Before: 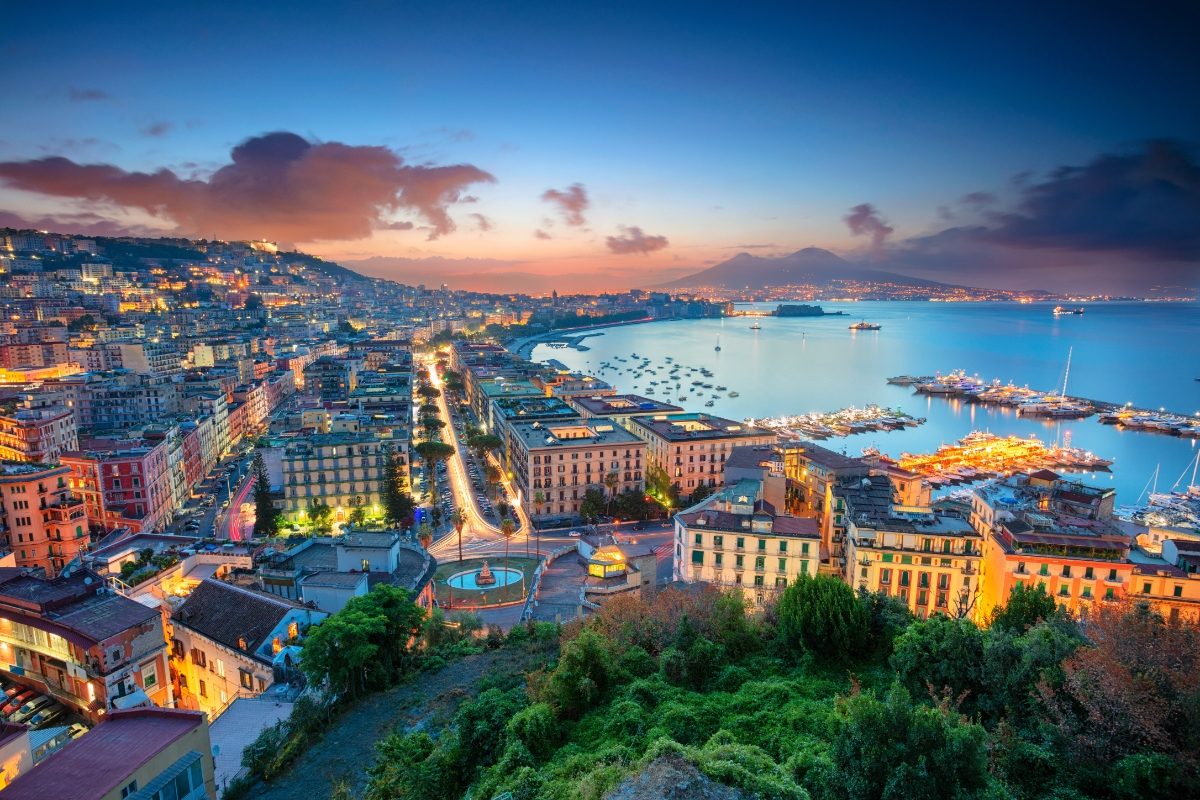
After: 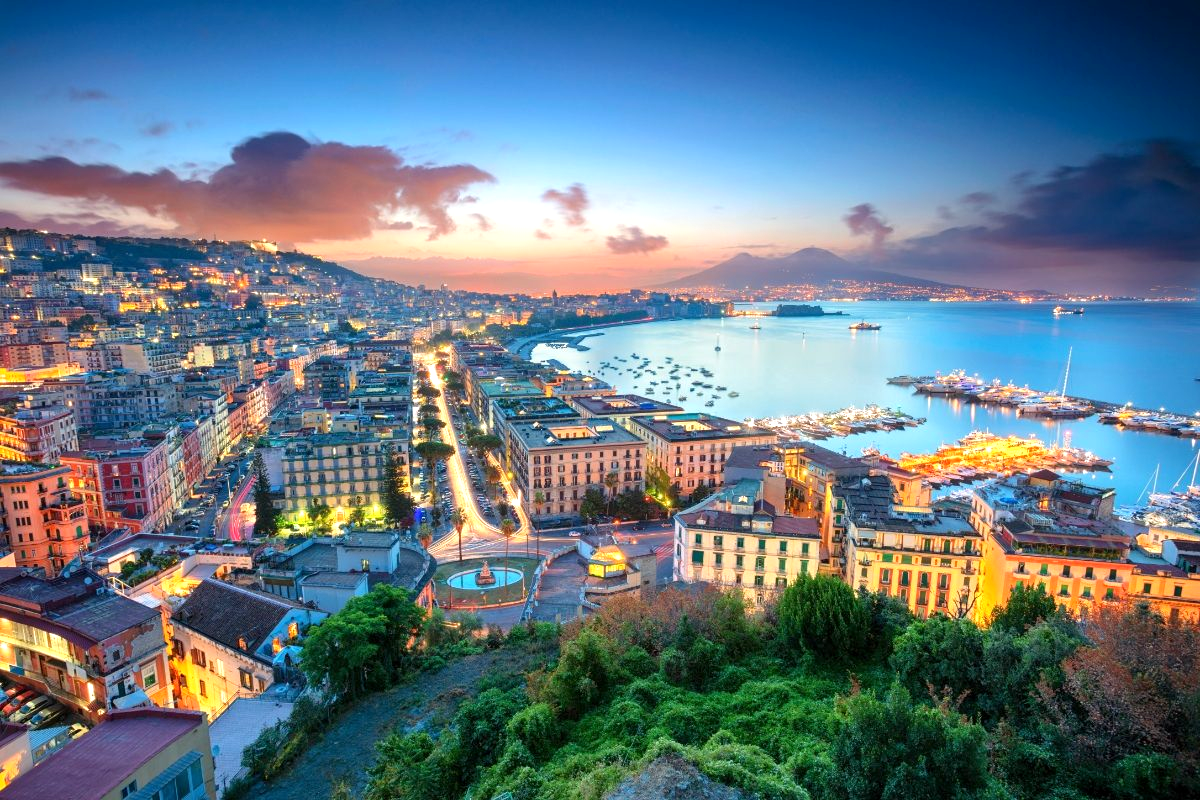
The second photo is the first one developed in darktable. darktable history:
tone equalizer: on, module defaults
exposure: black level correction 0.001, exposure 0.498 EV, compensate highlight preservation false
